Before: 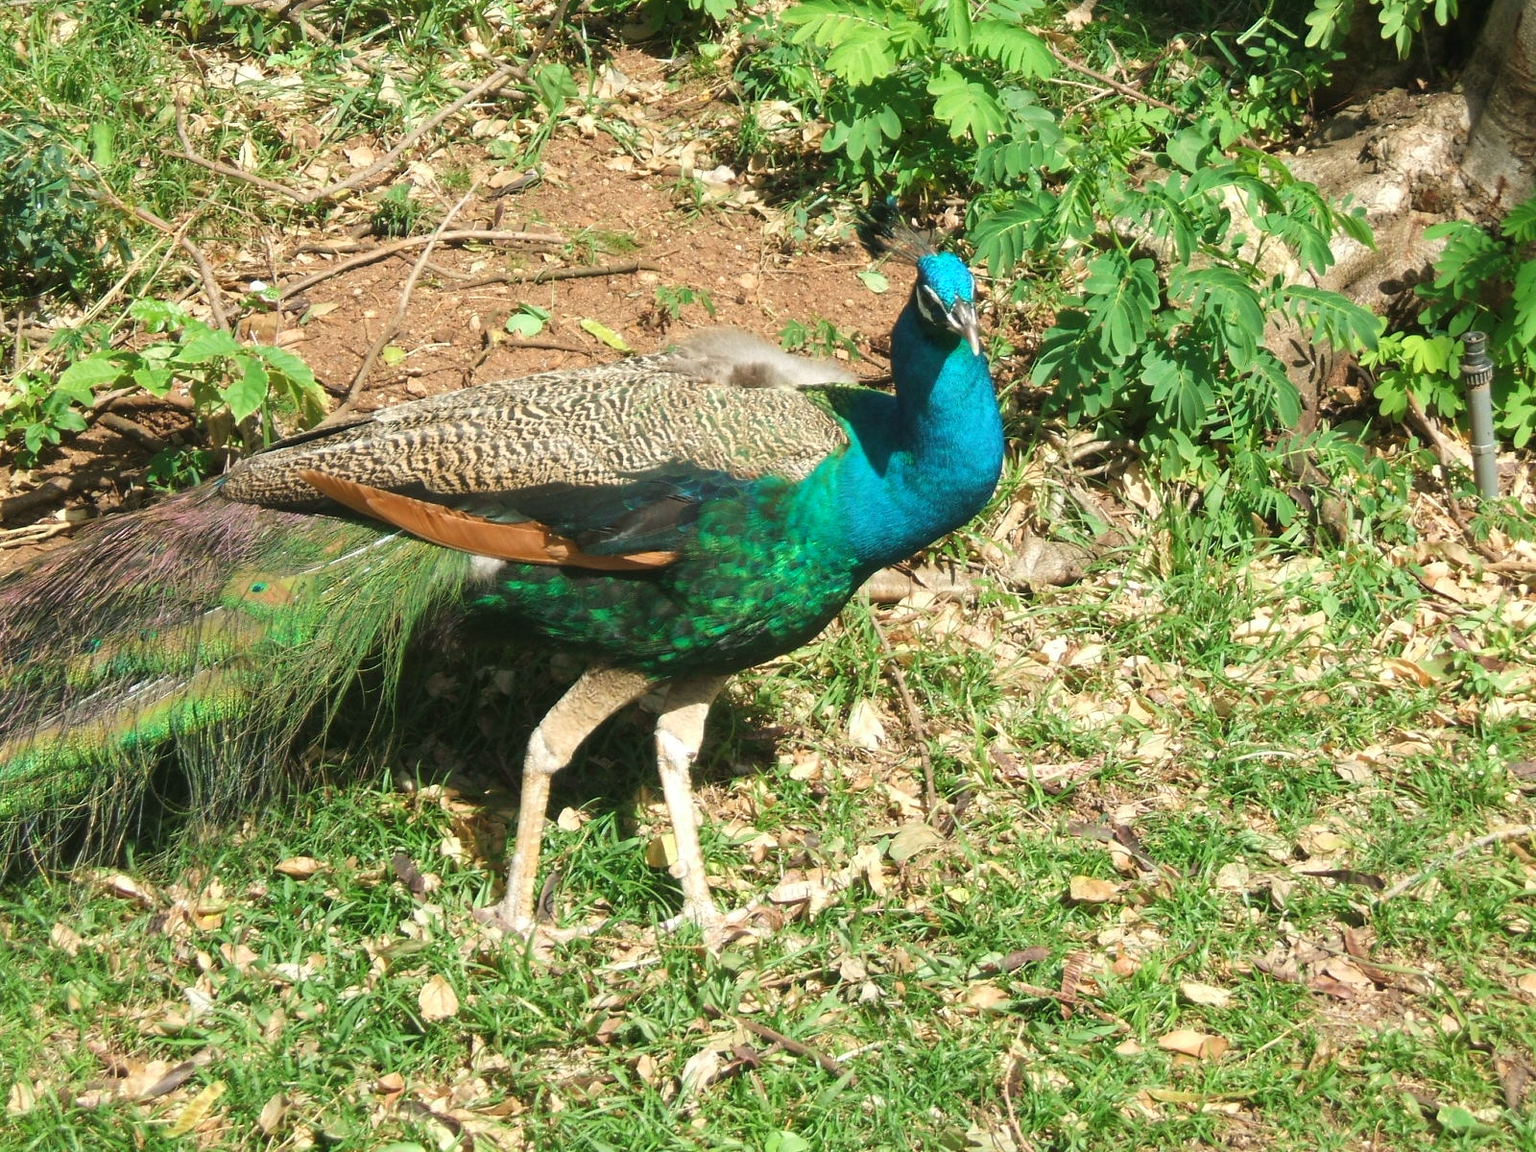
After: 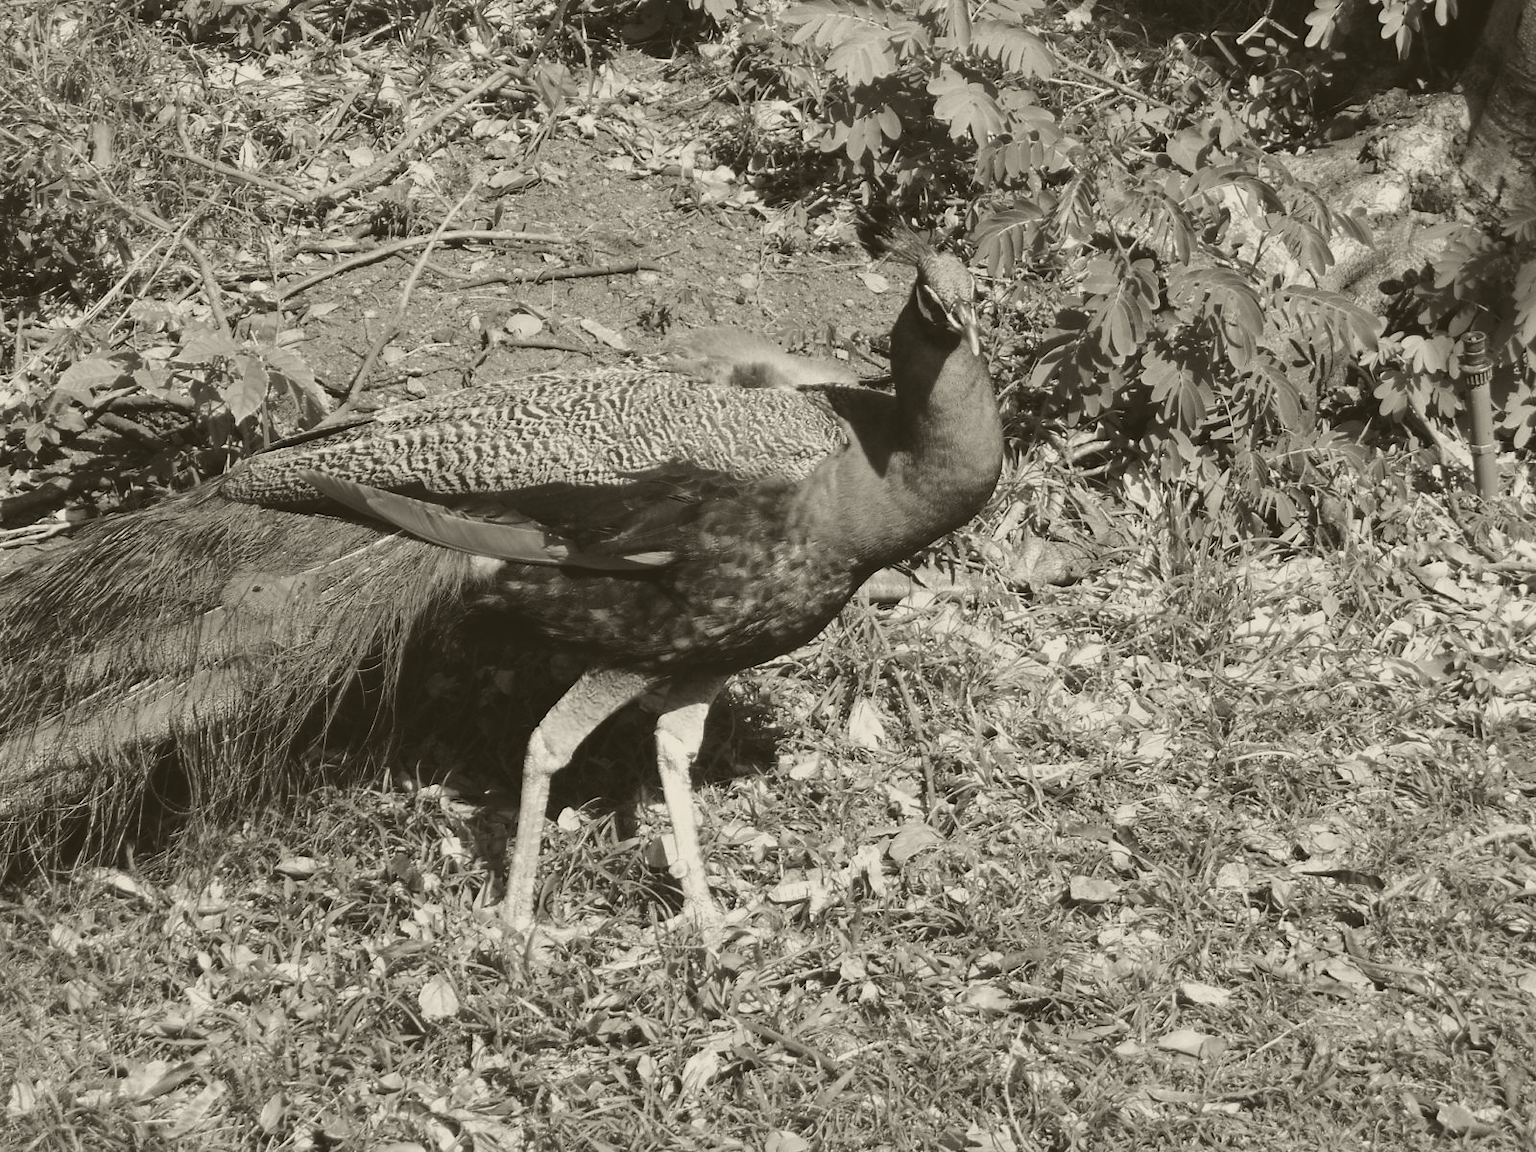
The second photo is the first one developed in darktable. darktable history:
tone equalizer: -8 EV -1.08 EV, -7 EV -1.01 EV, -6 EV -0.867 EV, -5 EV -0.578 EV, -3 EV 0.578 EV, -2 EV 0.867 EV, -1 EV 1.01 EV, +0 EV 1.08 EV, edges refinement/feathering 500, mask exposure compensation -1.57 EV, preserve details no
haze removal: compatibility mode true, adaptive false
colorize: hue 41.44°, saturation 22%, source mix 60%, lightness 10.61%
